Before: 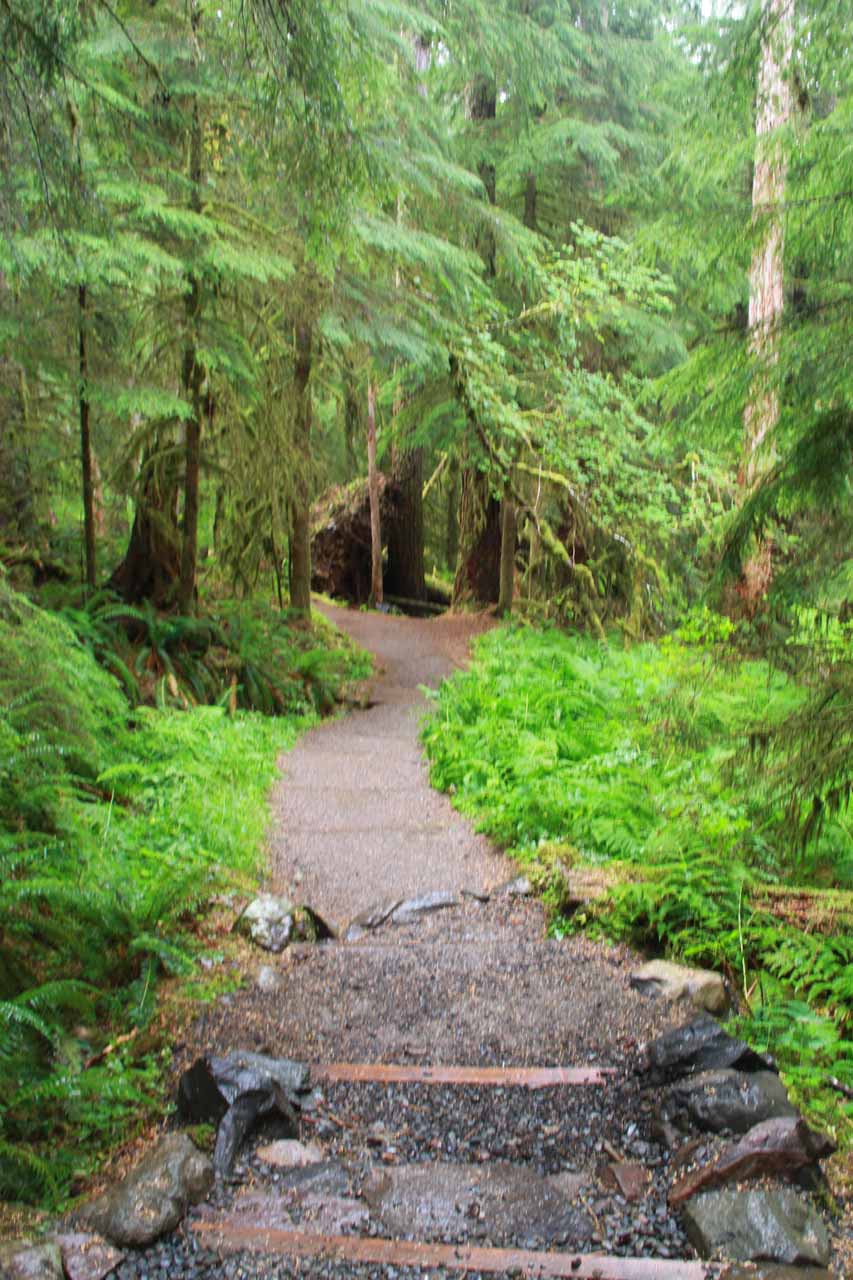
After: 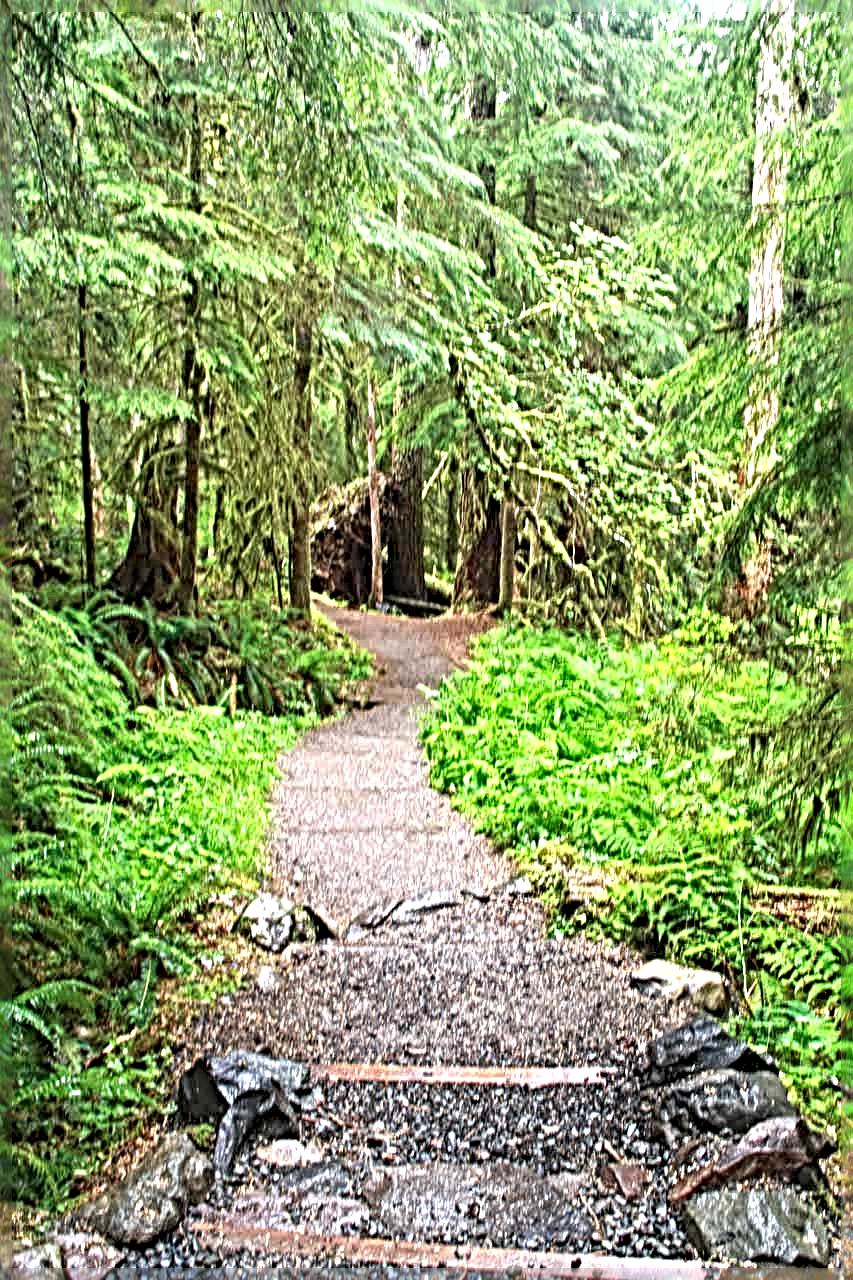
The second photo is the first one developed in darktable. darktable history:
sharpen: radius 6.3, amount 1.8, threshold 0
exposure: exposure 0.661 EV, compensate highlight preservation false
local contrast: on, module defaults
